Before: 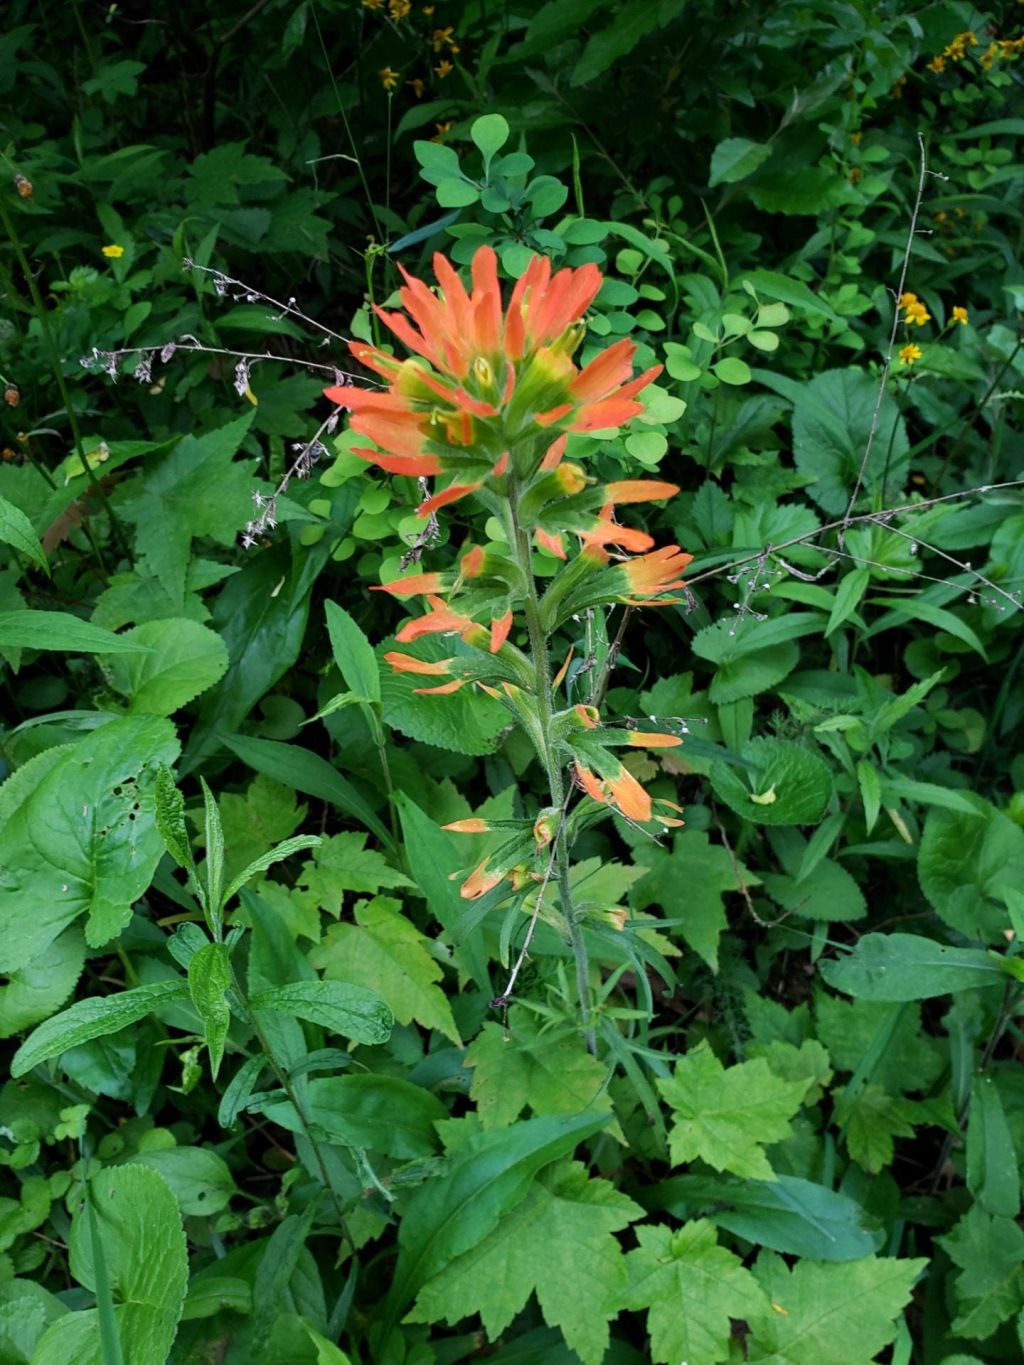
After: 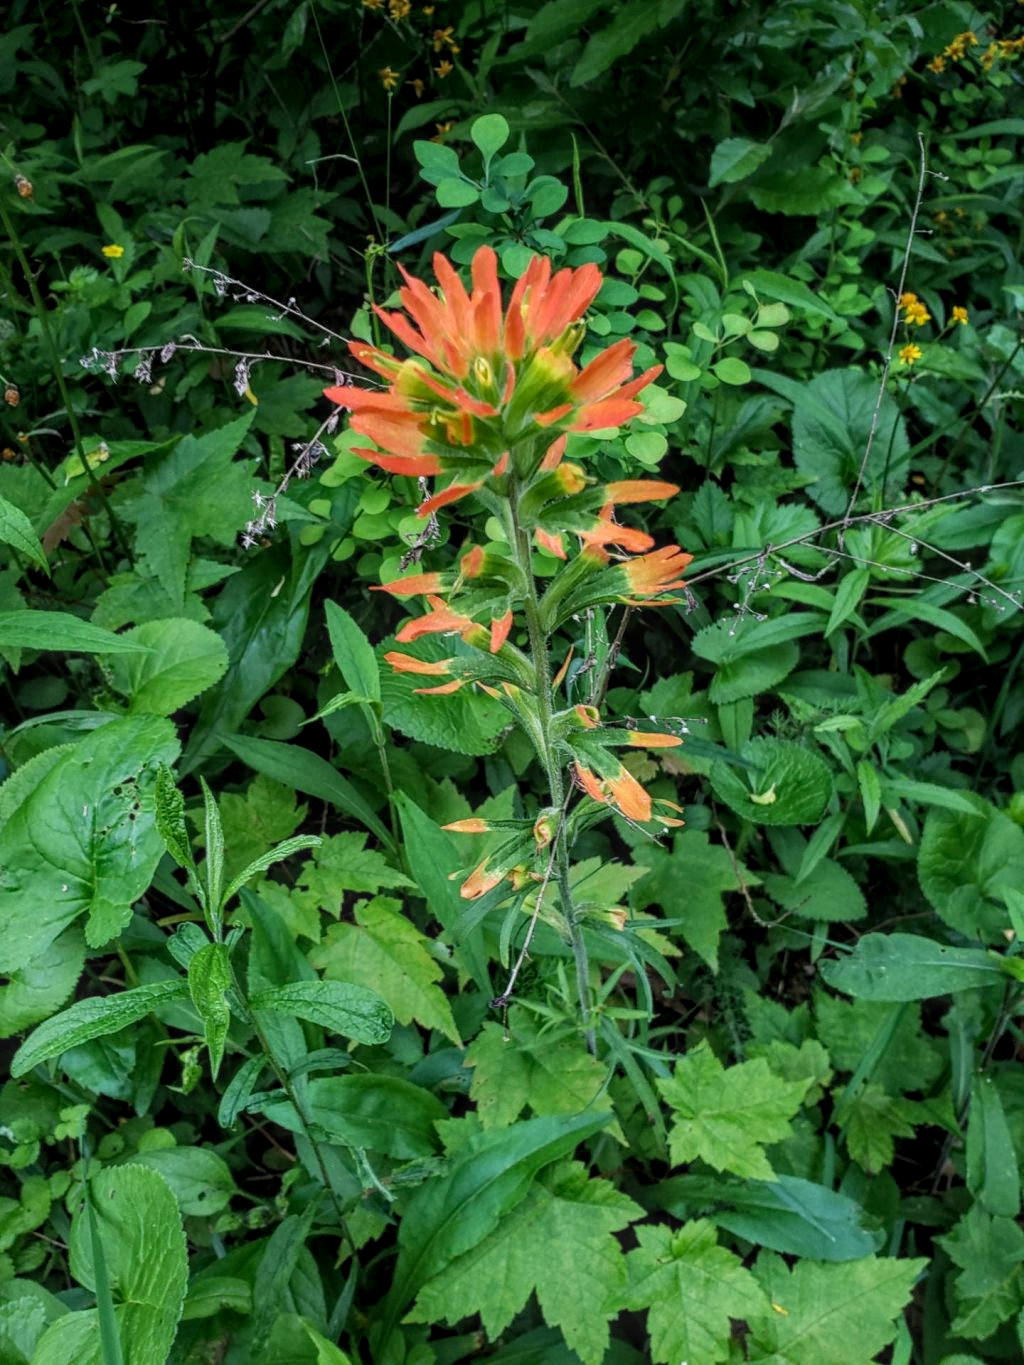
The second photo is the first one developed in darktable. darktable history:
local contrast: highlights 76%, shadows 55%, detail 176%, midtone range 0.21
